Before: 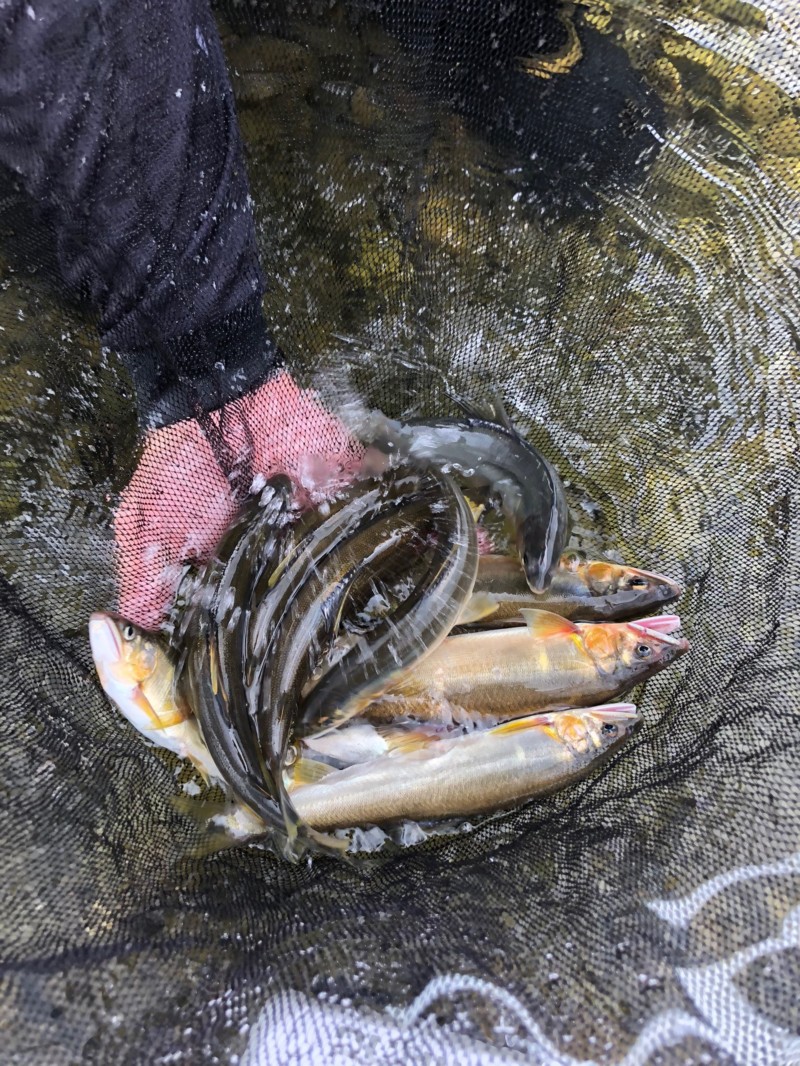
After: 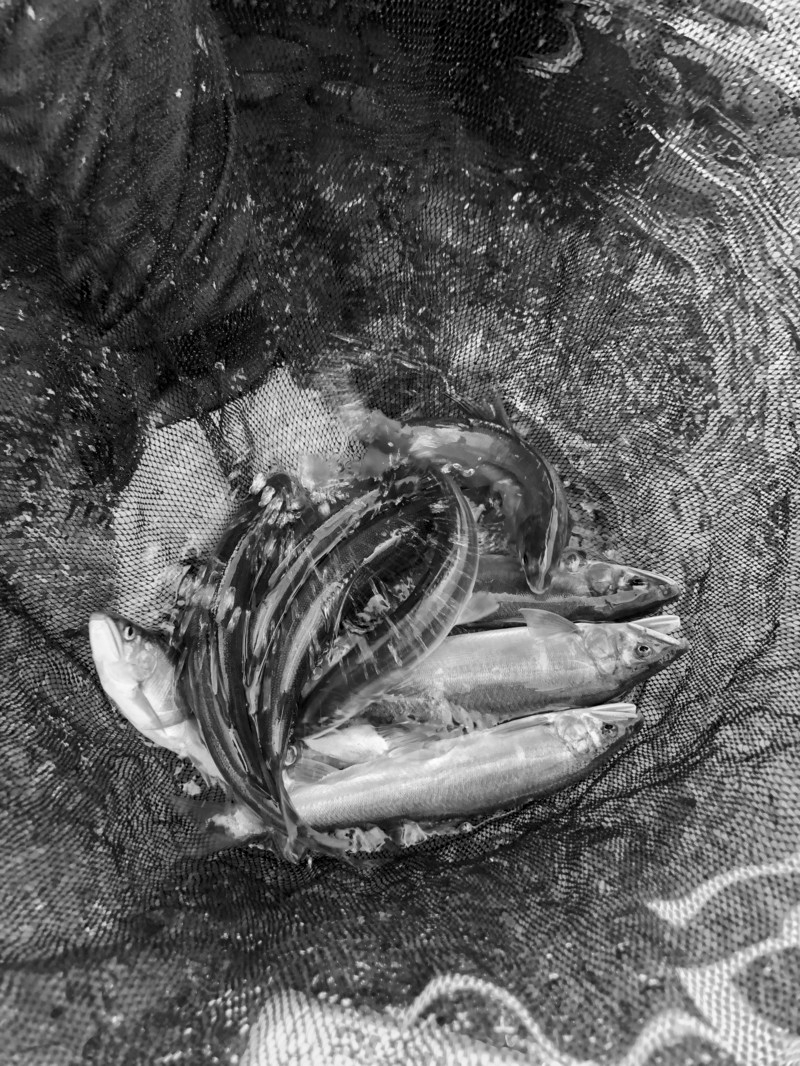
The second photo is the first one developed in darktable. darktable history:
local contrast: highlights 100%, shadows 100%, detail 120%, midtone range 0.2
color calibration: output gray [0.21, 0.42, 0.37, 0], gray › normalize channels true, illuminant same as pipeline (D50), adaptation XYZ, x 0.346, y 0.359, gamut compression 0
